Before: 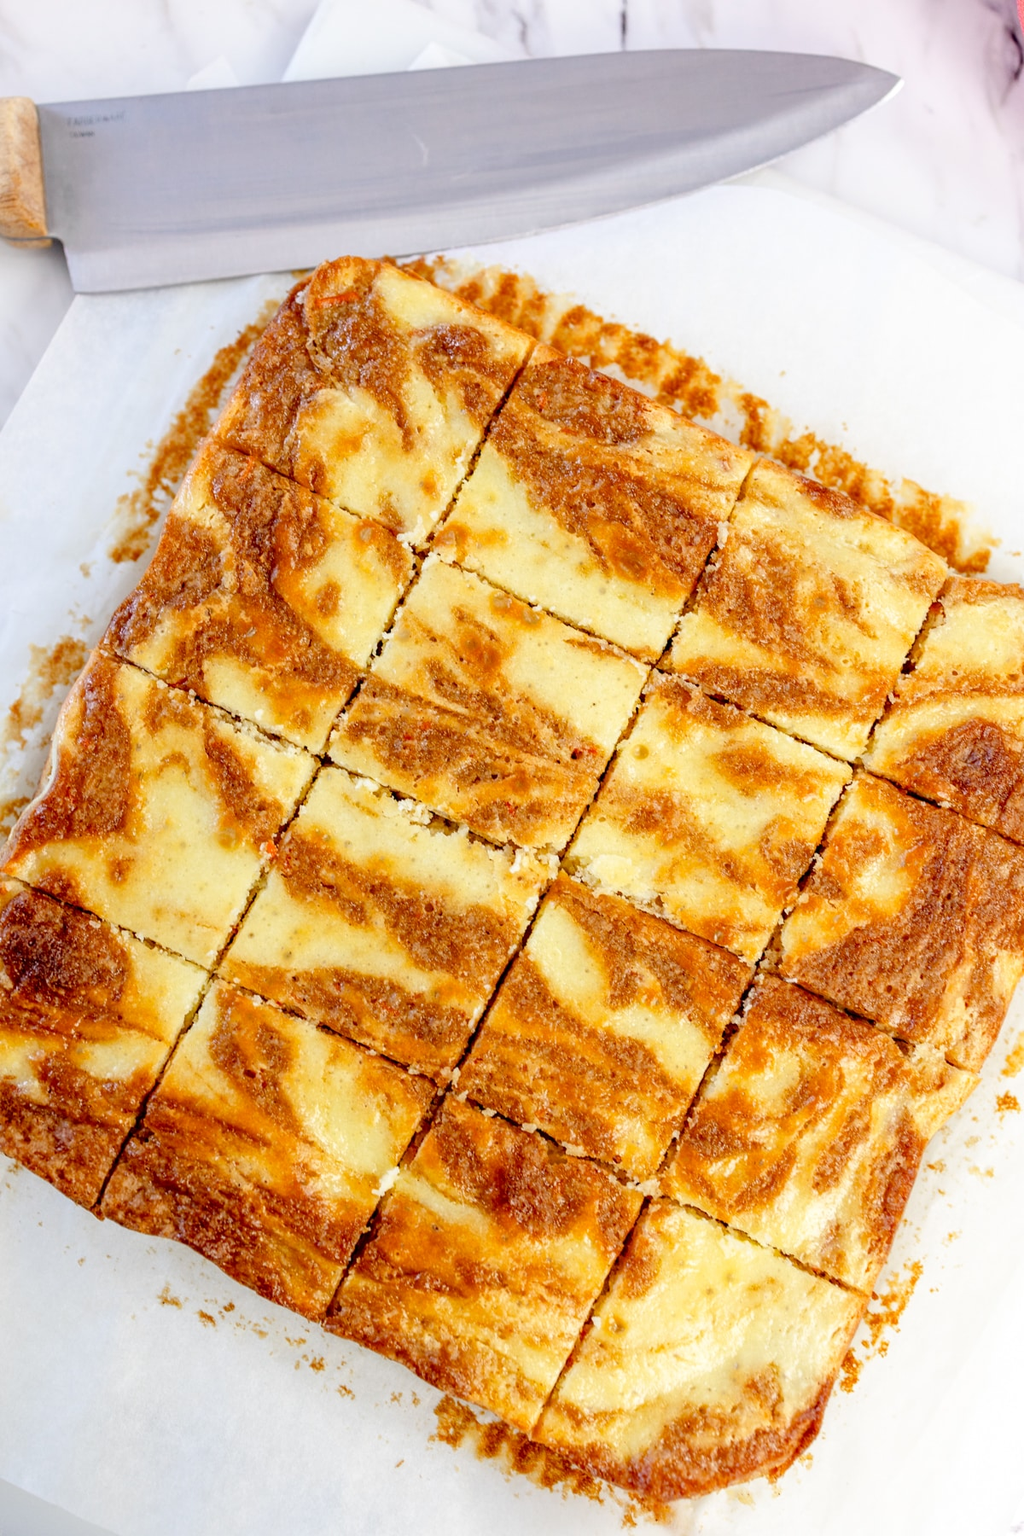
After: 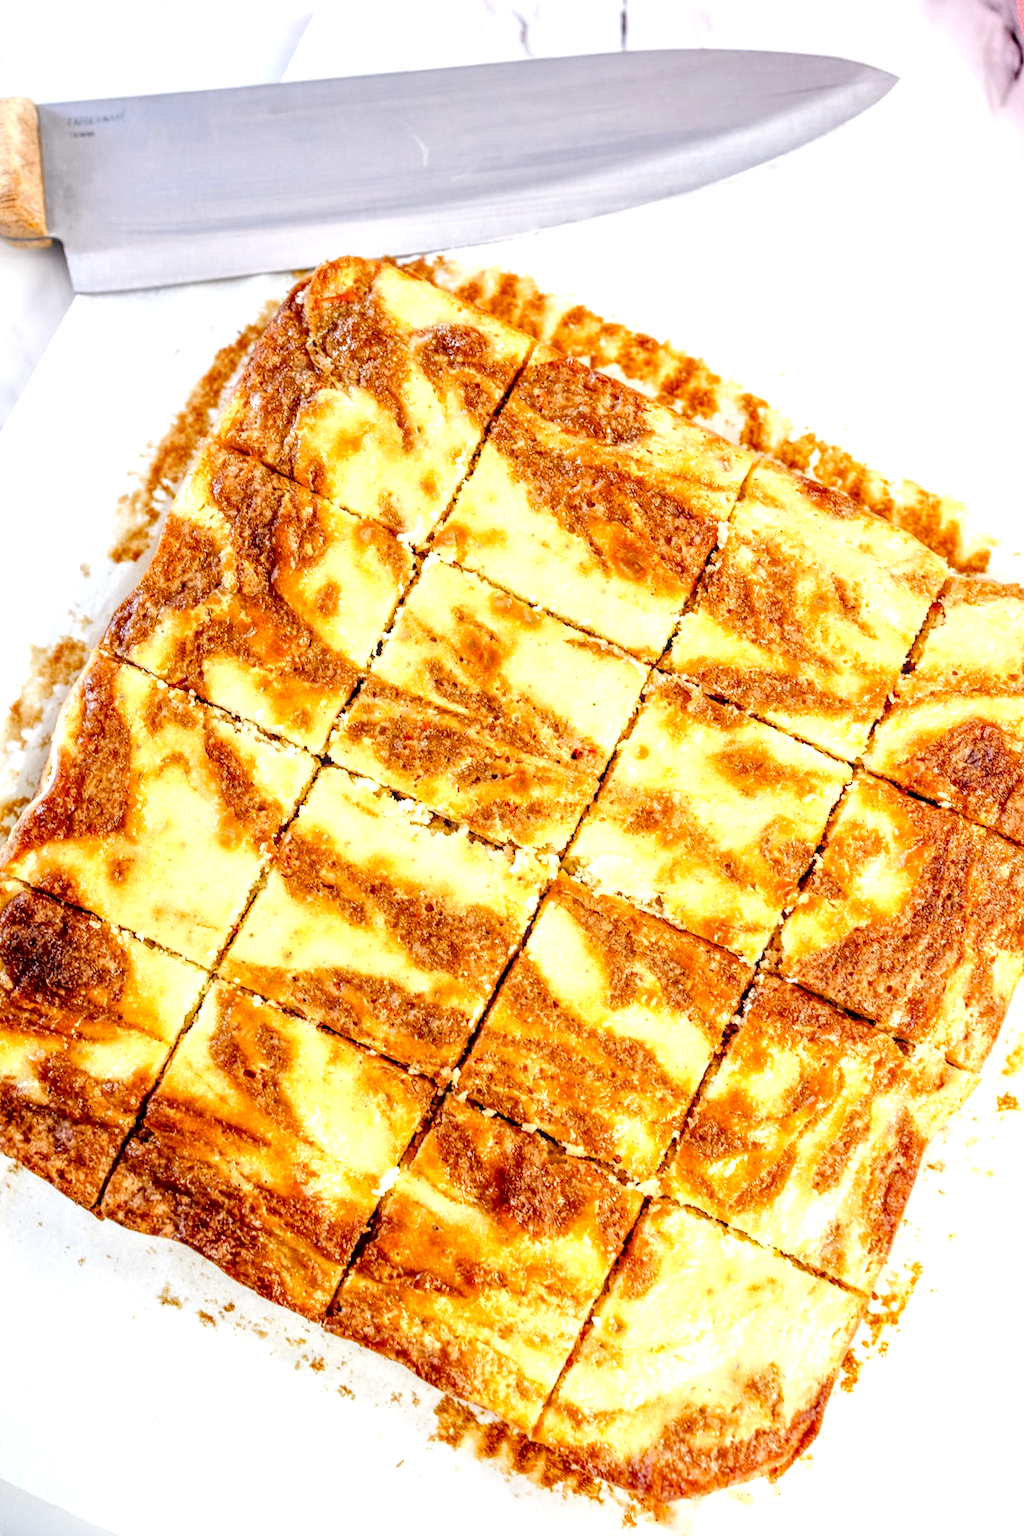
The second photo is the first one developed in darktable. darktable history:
tone equalizer: -8 EV 0.001 EV, -7 EV -0.002 EV, -6 EV 0.002 EV, -5 EV -0.03 EV, -4 EV -0.116 EV, -3 EV -0.169 EV, -2 EV 0.24 EV, -1 EV 0.702 EV, +0 EV 0.493 EV
local contrast: highlights 61%, detail 143%, midtone range 0.428
